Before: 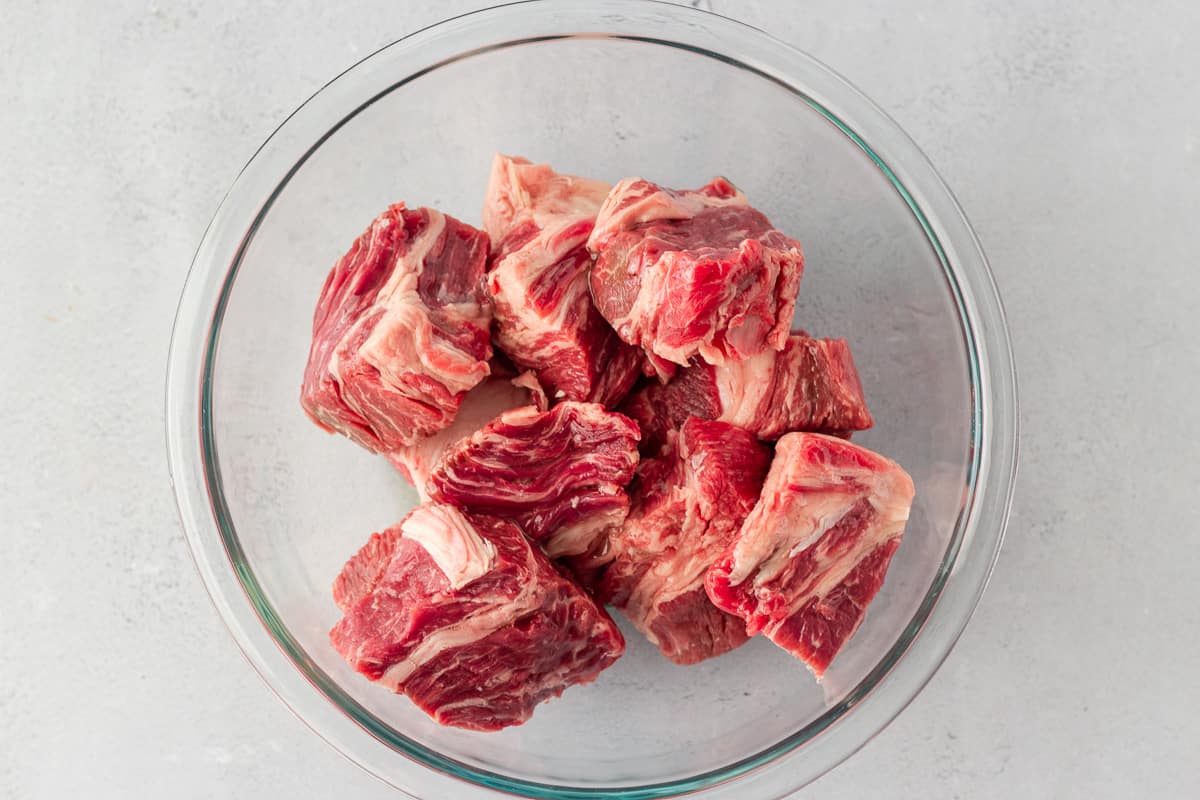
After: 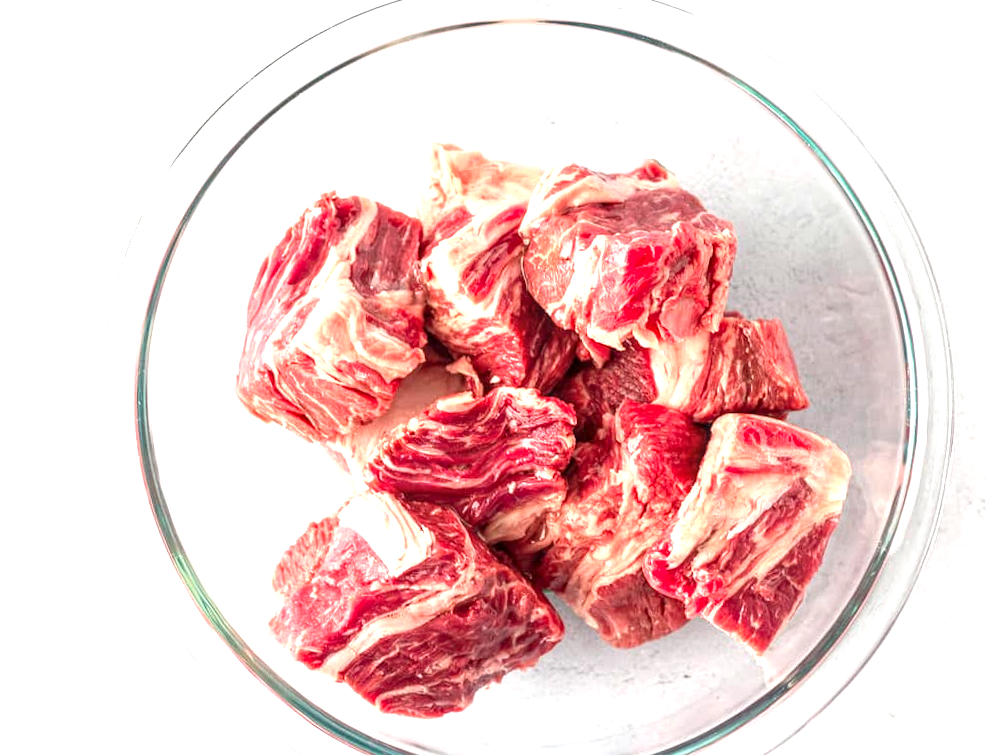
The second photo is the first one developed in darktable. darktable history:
local contrast: on, module defaults
crop and rotate: angle 1°, left 4.281%, top 0.642%, right 11.383%, bottom 2.486%
exposure: exposure 1.16 EV, compensate exposure bias true, compensate highlight preservation false
